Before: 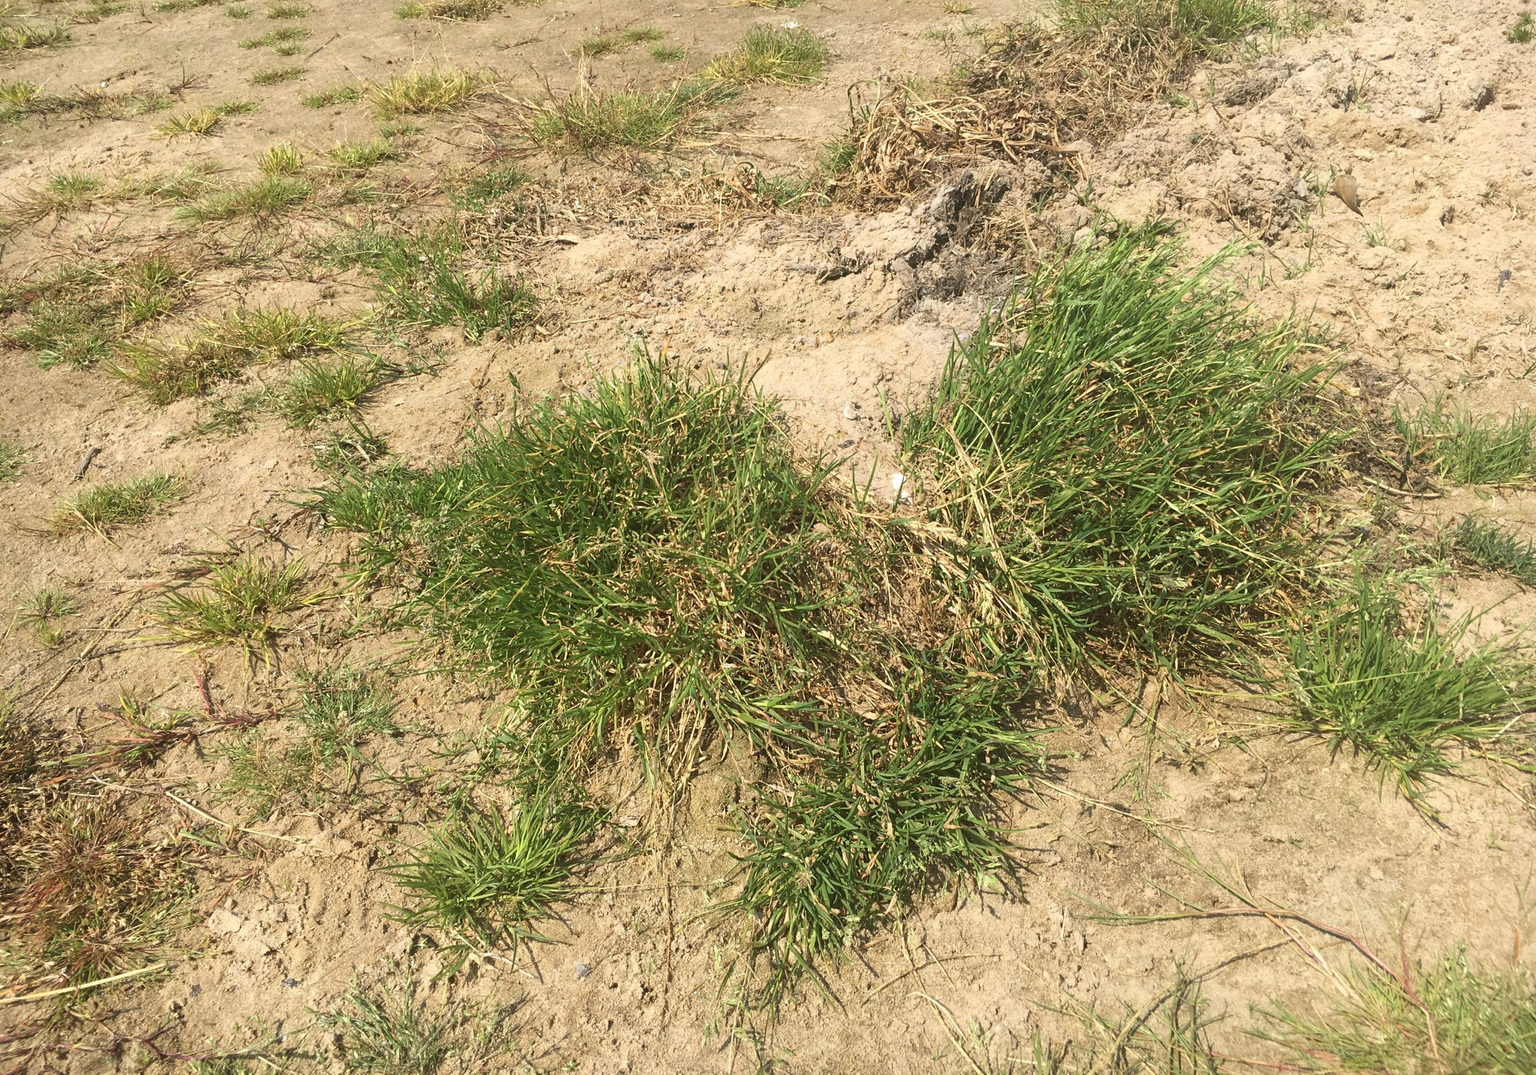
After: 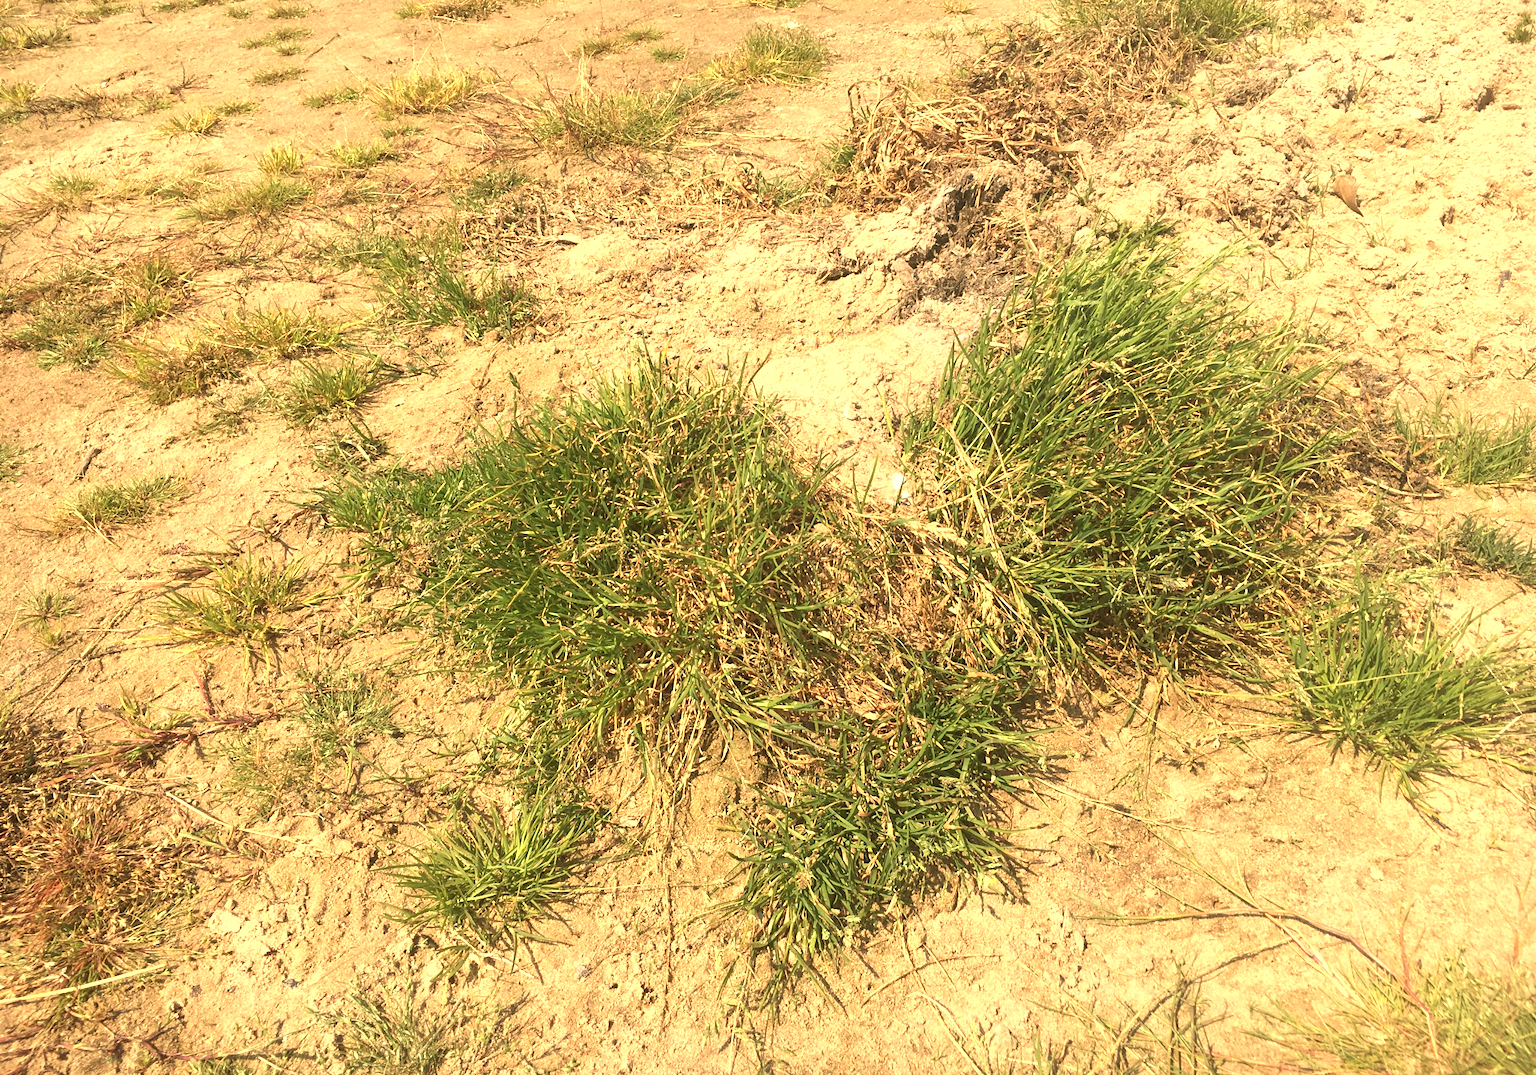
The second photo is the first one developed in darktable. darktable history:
exposure: black level correction 0.001, exposure 0.5 EV, compensate exposure bias true, compensate highlight preservation false
white balance: red 1.138, green 0.996, blue 0.812
